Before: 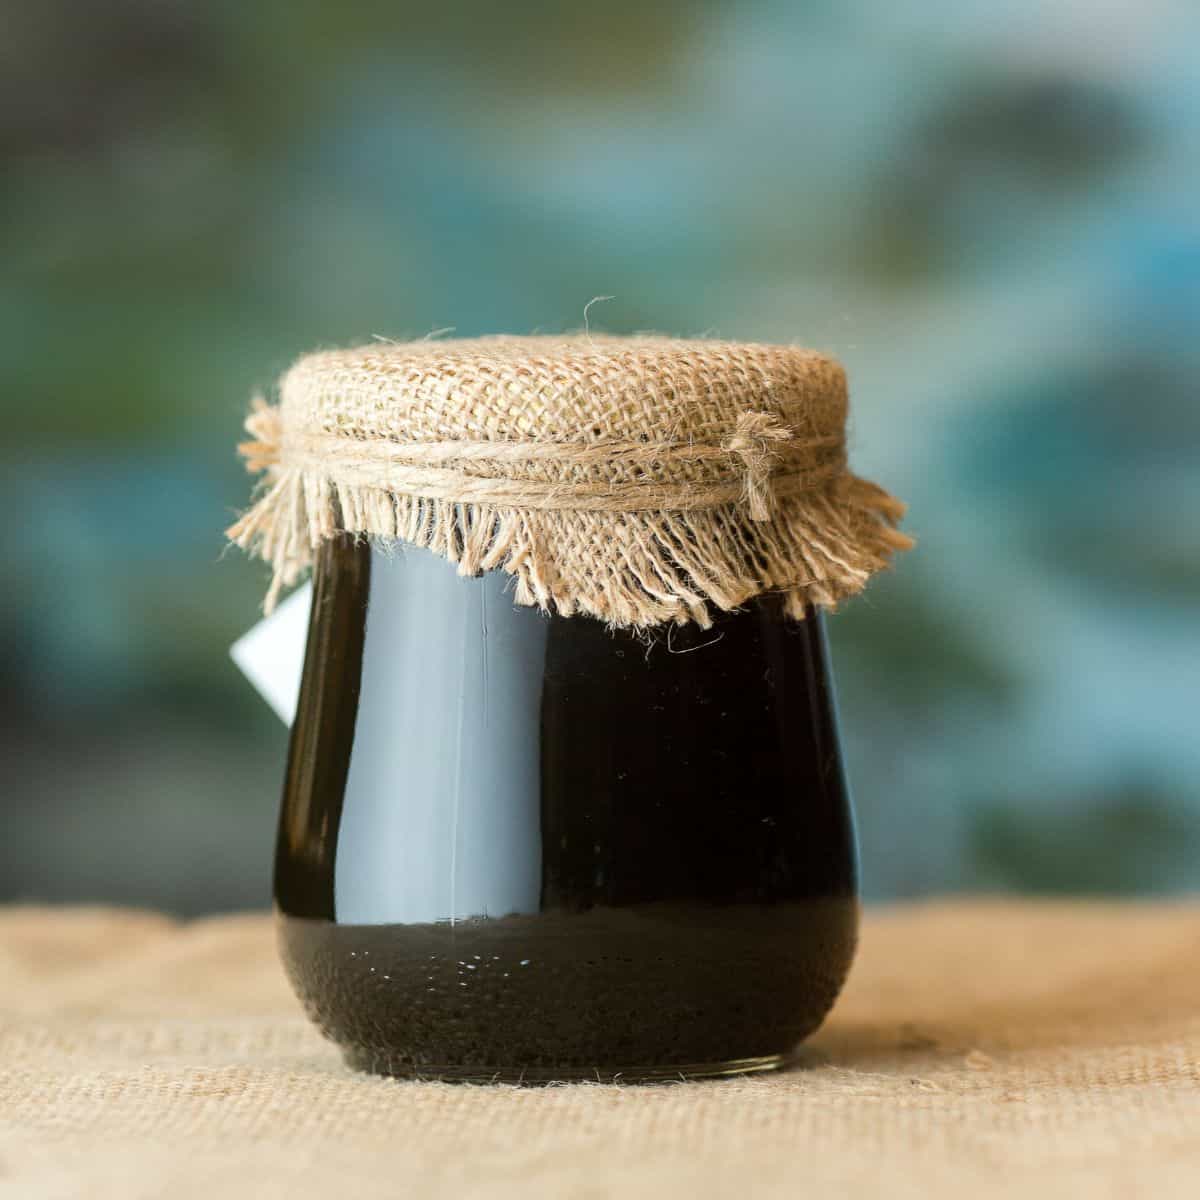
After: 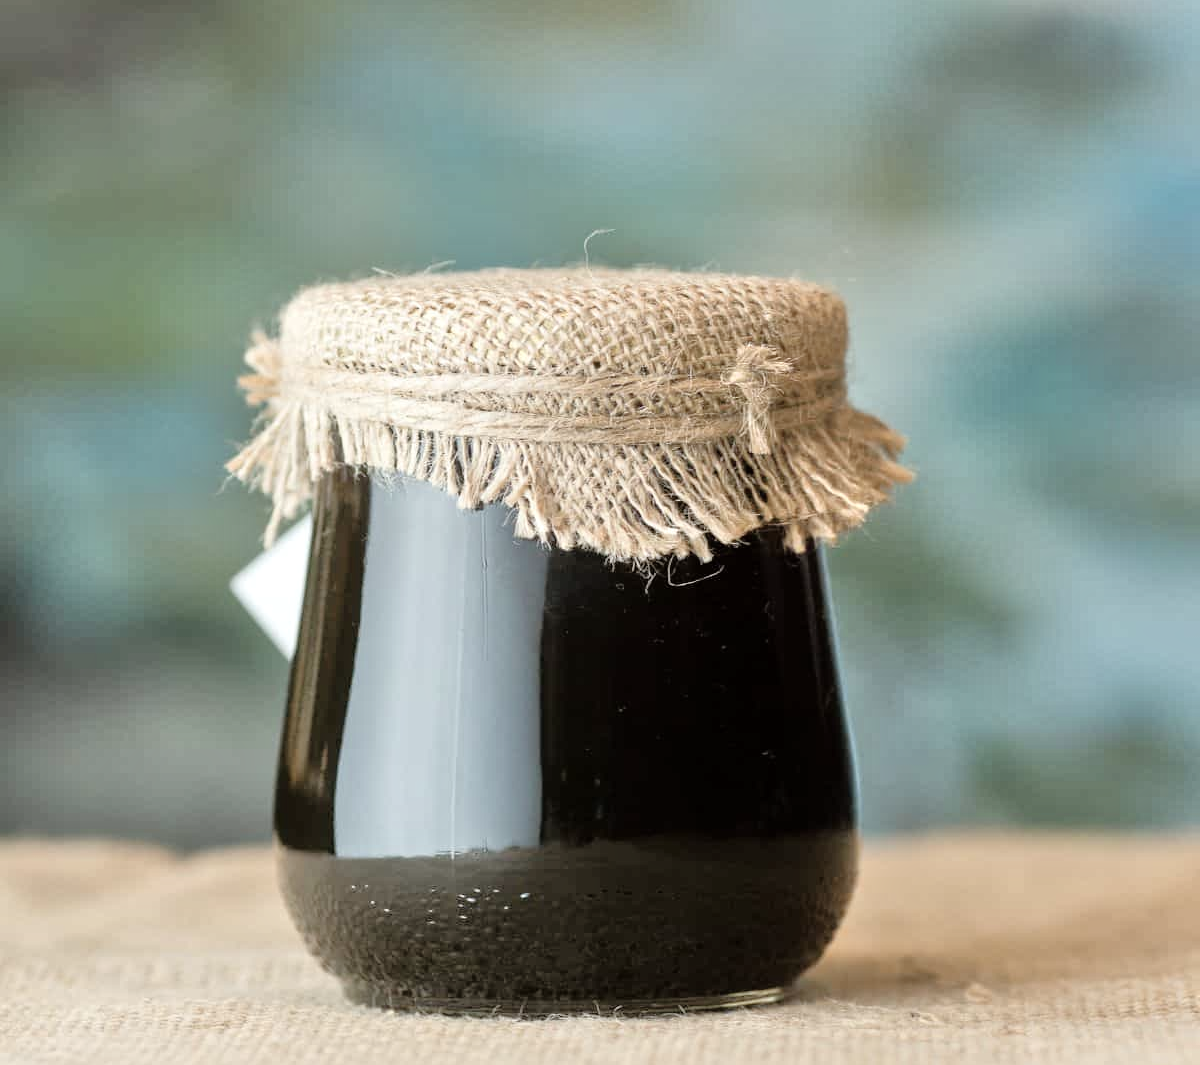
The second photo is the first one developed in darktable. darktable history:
crop and rotate: top 5.609%, bottom 5.609%
contrast brightness saturation: contrast 0.1, saturation -0.36
tone equalizer: -7 EV 0.15 EV, -6 EV 0.6 EV, -5 EV 1.15 EV, -4 EV 1.33 EV, -3 EV 1.15 EV, -2 EV 0.6 EV, -1 EV 0.15 EV, mask exposure compensation -0.5 EV
